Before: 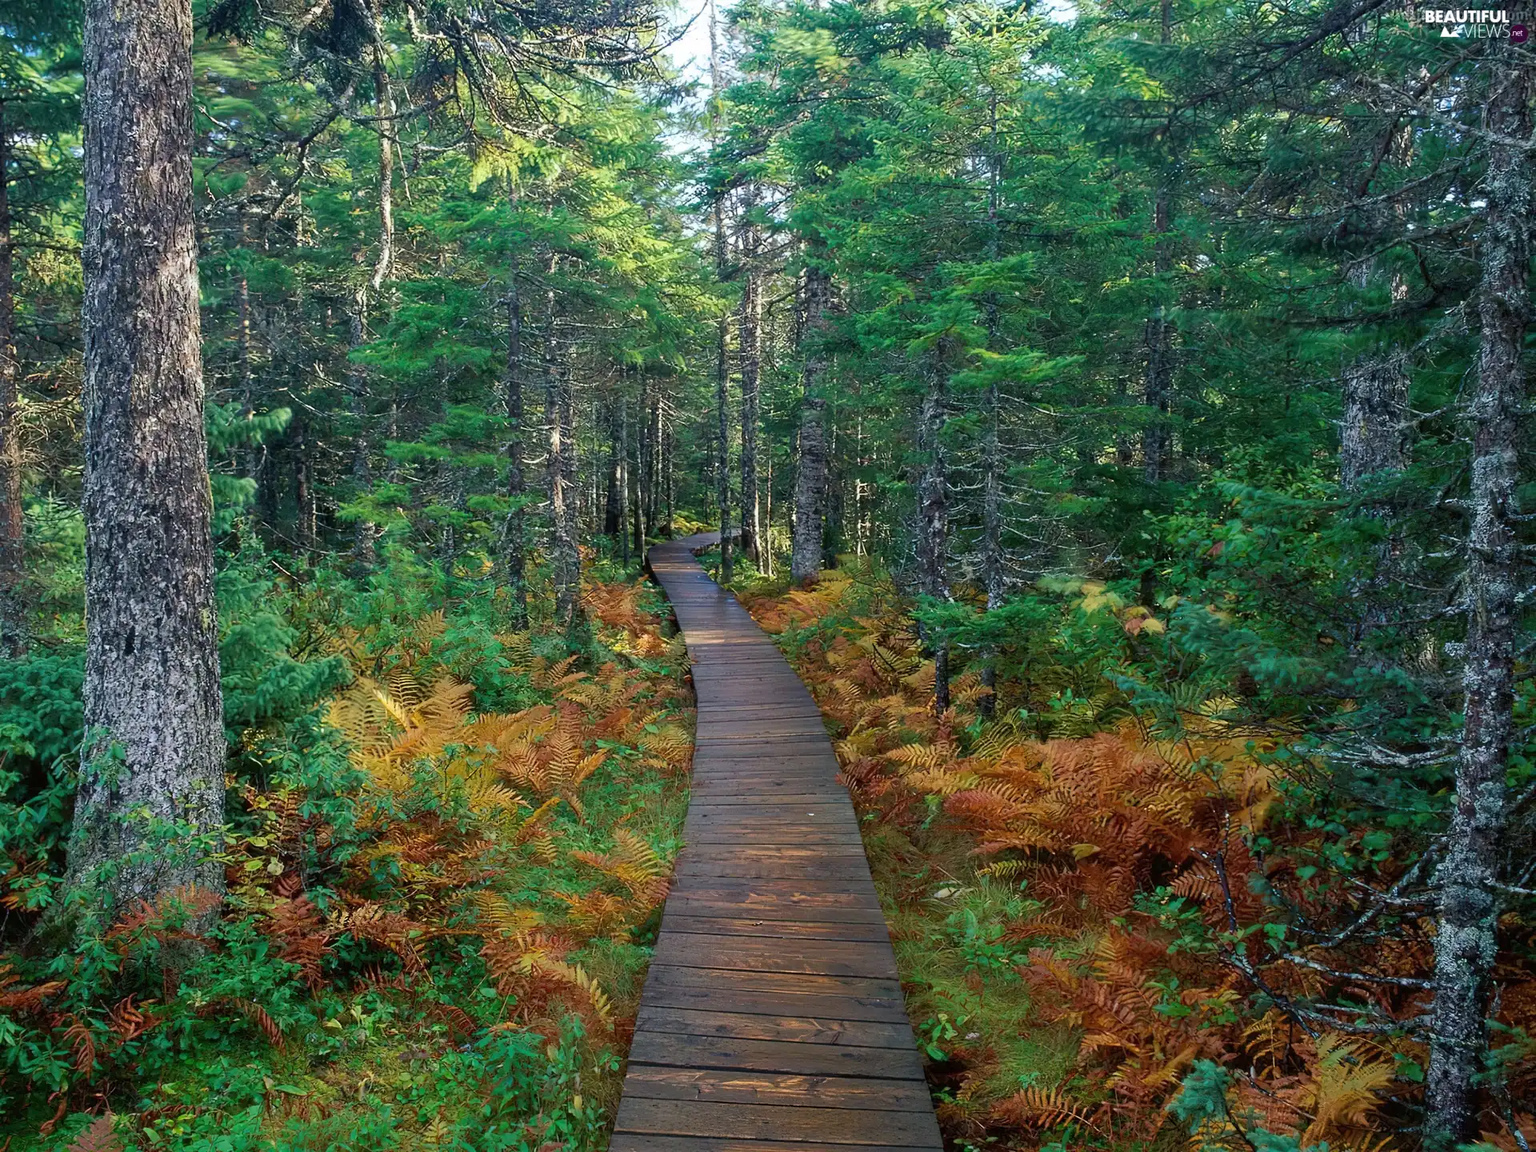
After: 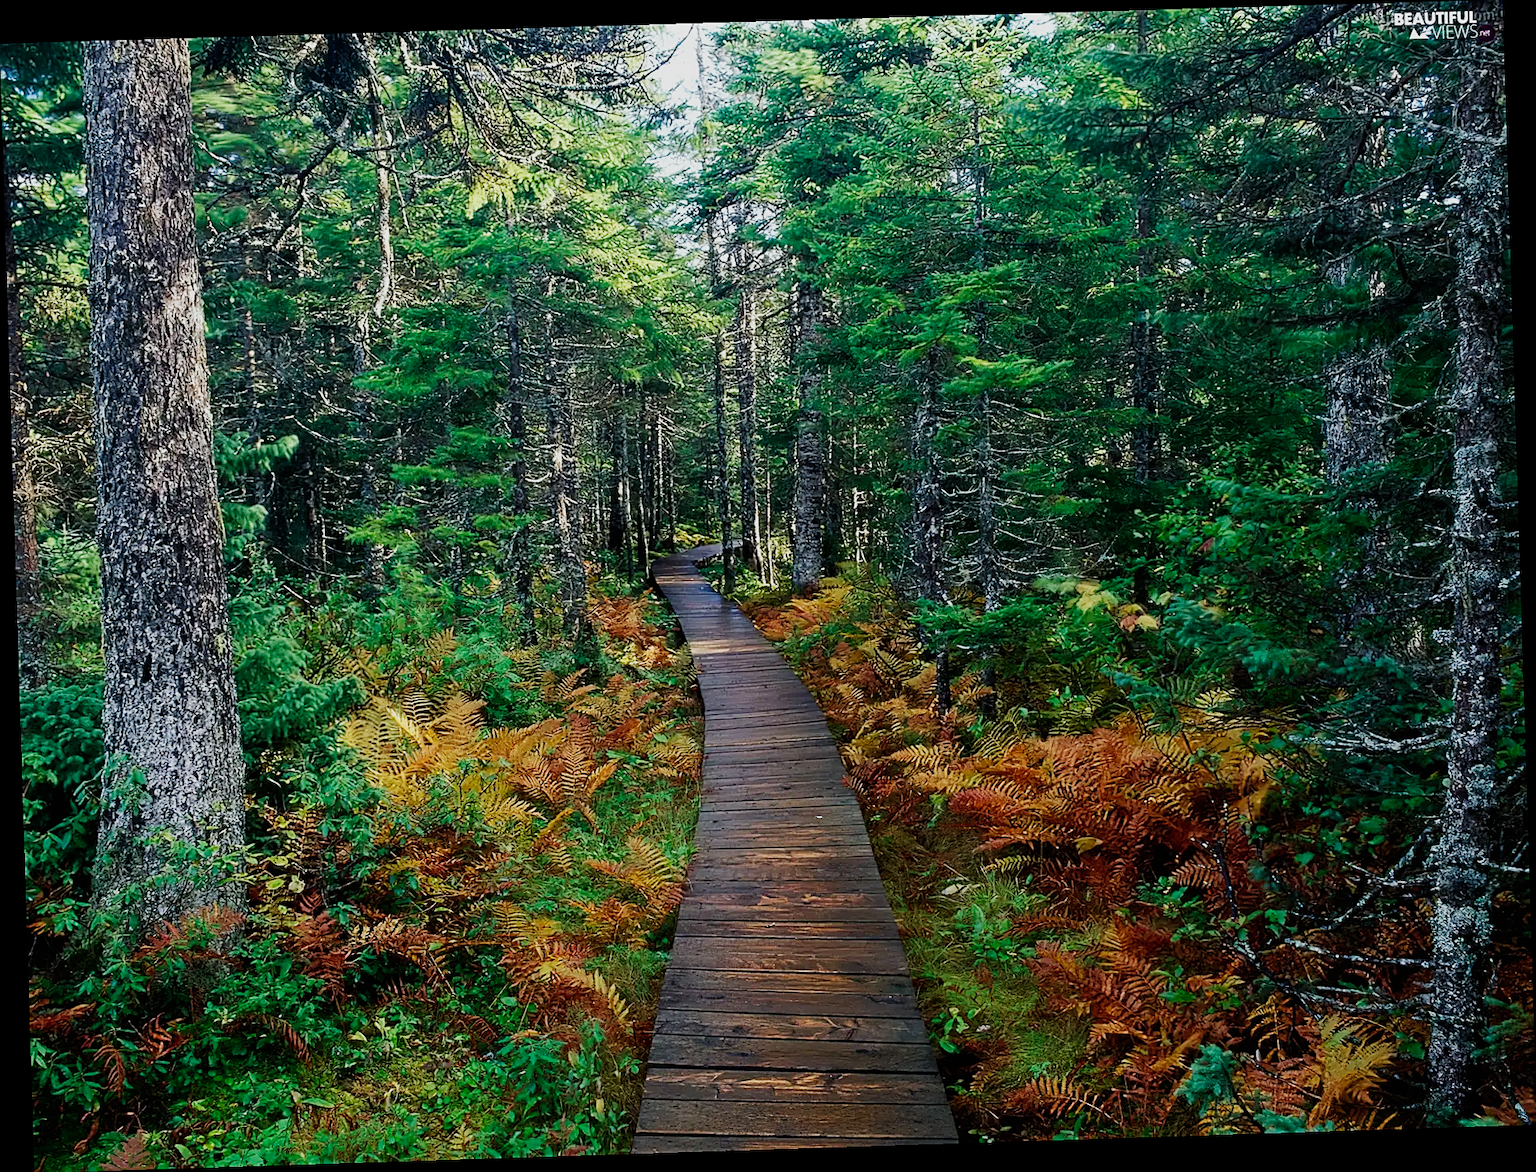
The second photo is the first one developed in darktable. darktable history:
sigmoid: contrast 1.8, skew -0.2, preserve hue 0%, red attenuation 0.1, red rotation 0.035, green attenuation 0.1, green rotation -0.017, blue attenuation 0.15, blue rotation -0.052, base primaries Rec2020
sharpen: on, module defaults
rotate and perspective: rotation -1.77°, lens shift (horizontal) 0.004, automatic cropping off
contrast brightness saturation: saturation -0.04
